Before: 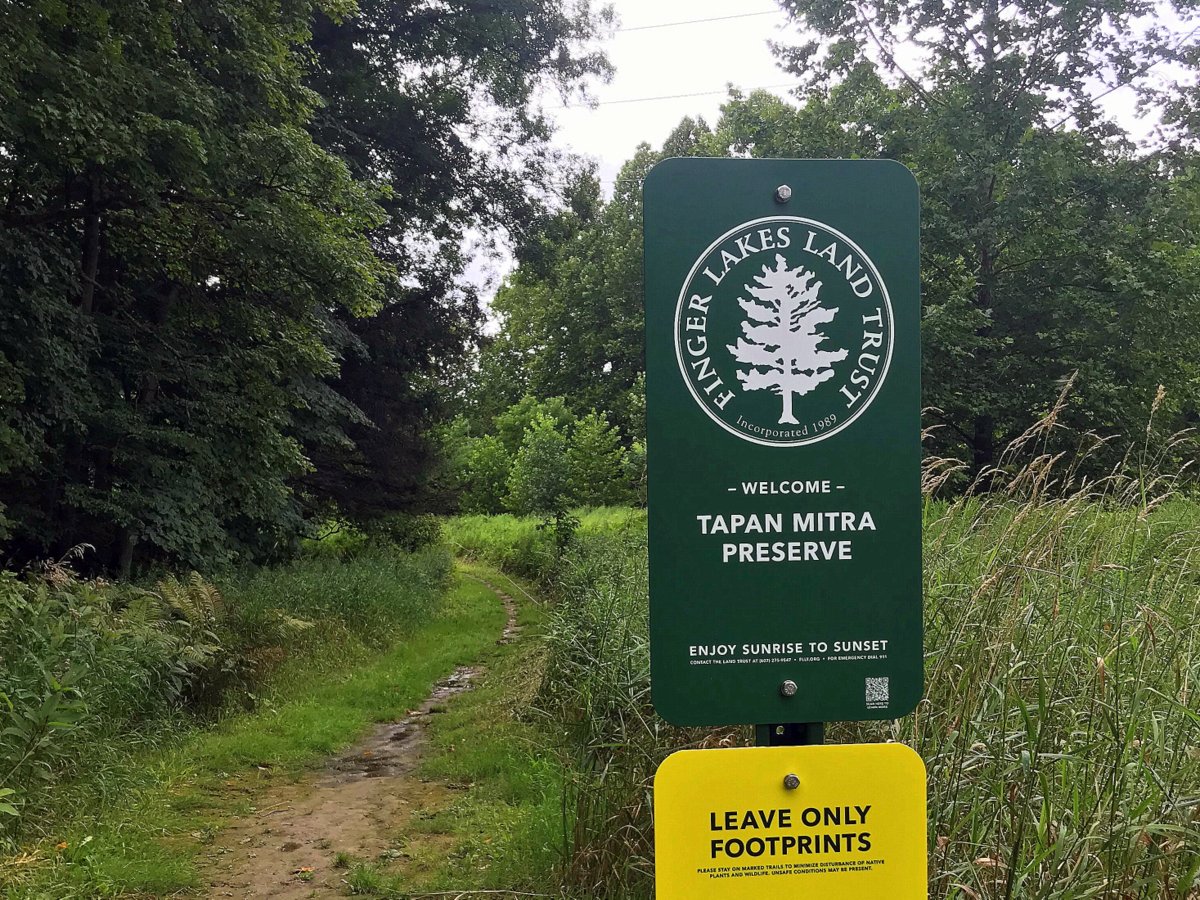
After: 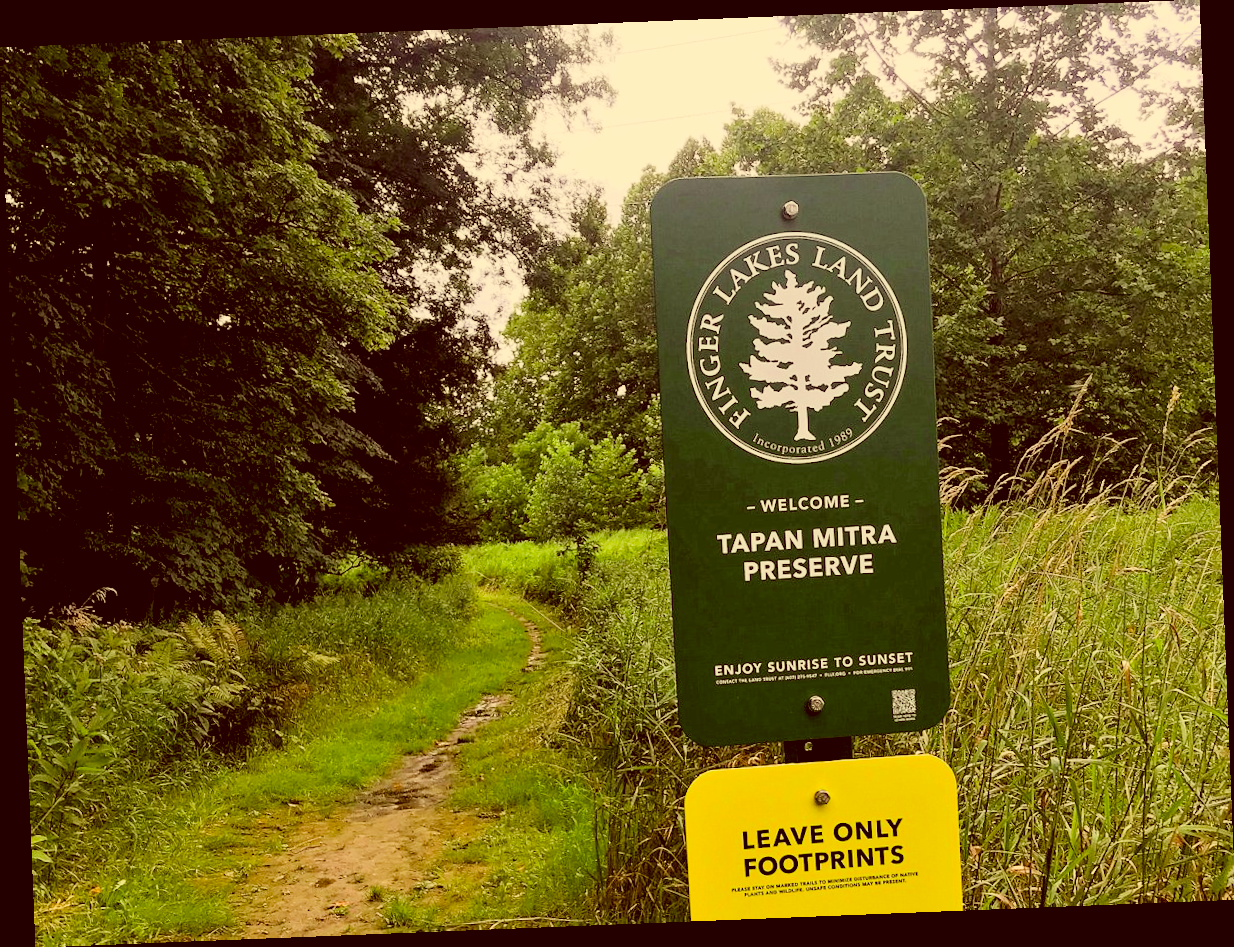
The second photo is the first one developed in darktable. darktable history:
color correction: highlights a* 1.12, highlights b* 24.26, shadows a* 15.58, shadows b* 24.26
rotate and perspective: rotation -2.29°, automatic cropping off
filmic rgb: black relative exposure -7.65 EV, white relative exposure 4.56 EV, hardness 3.61, contrast 1.05
exposure: black level correction 0.008, exposure 0.979 EV, compensate highlight preservation false
